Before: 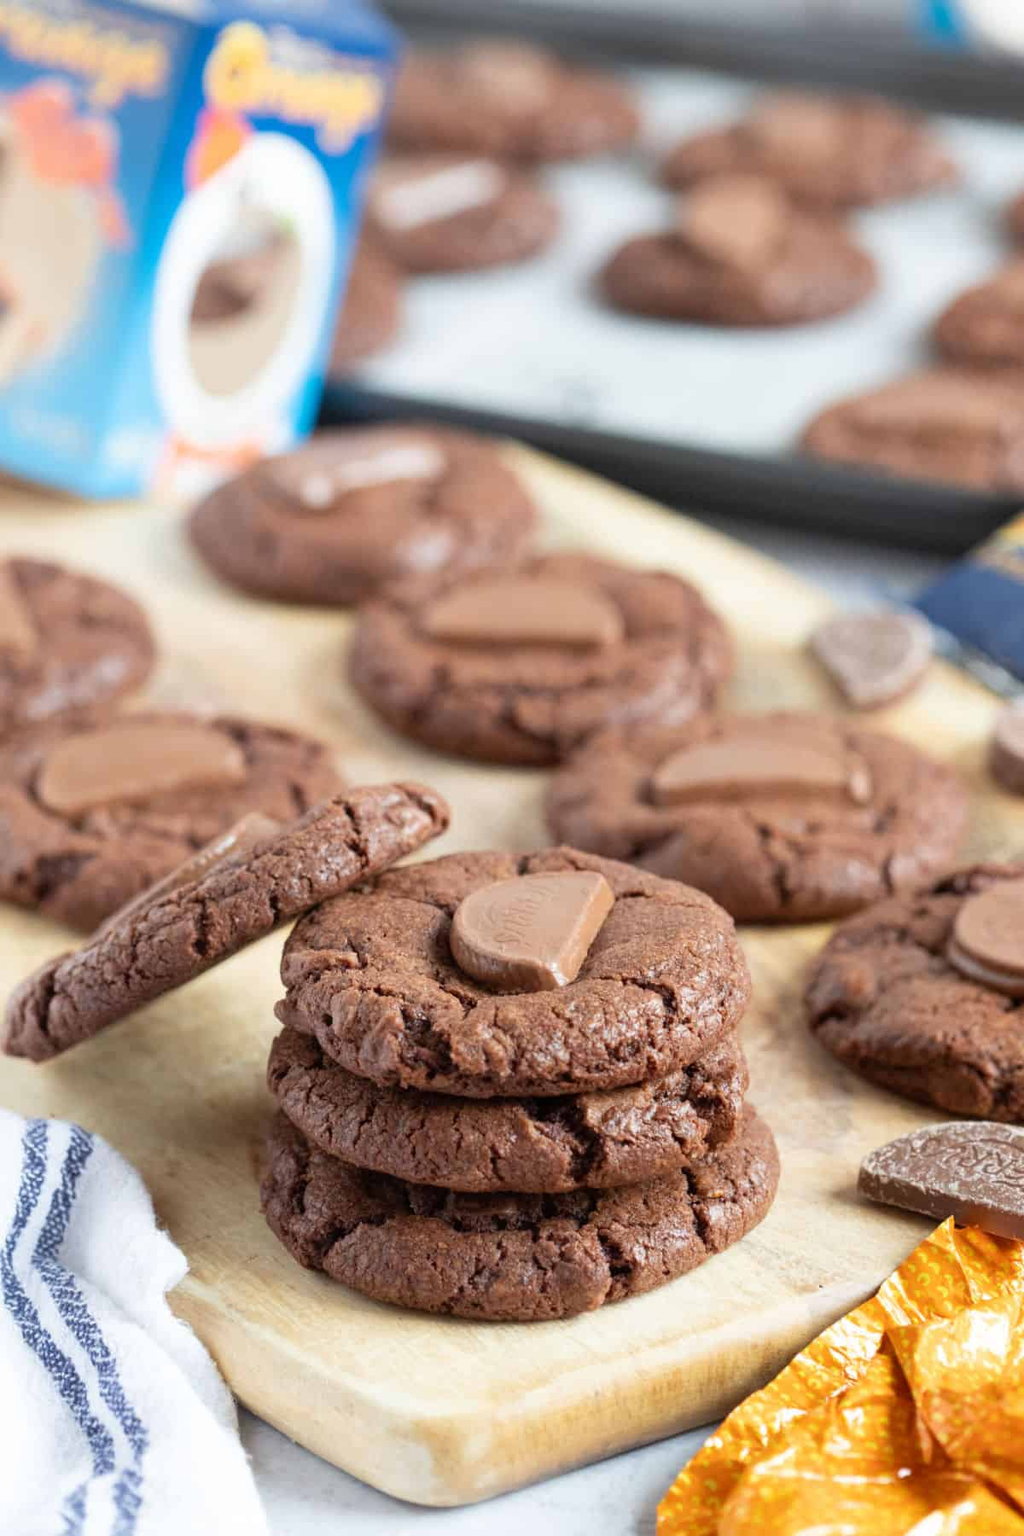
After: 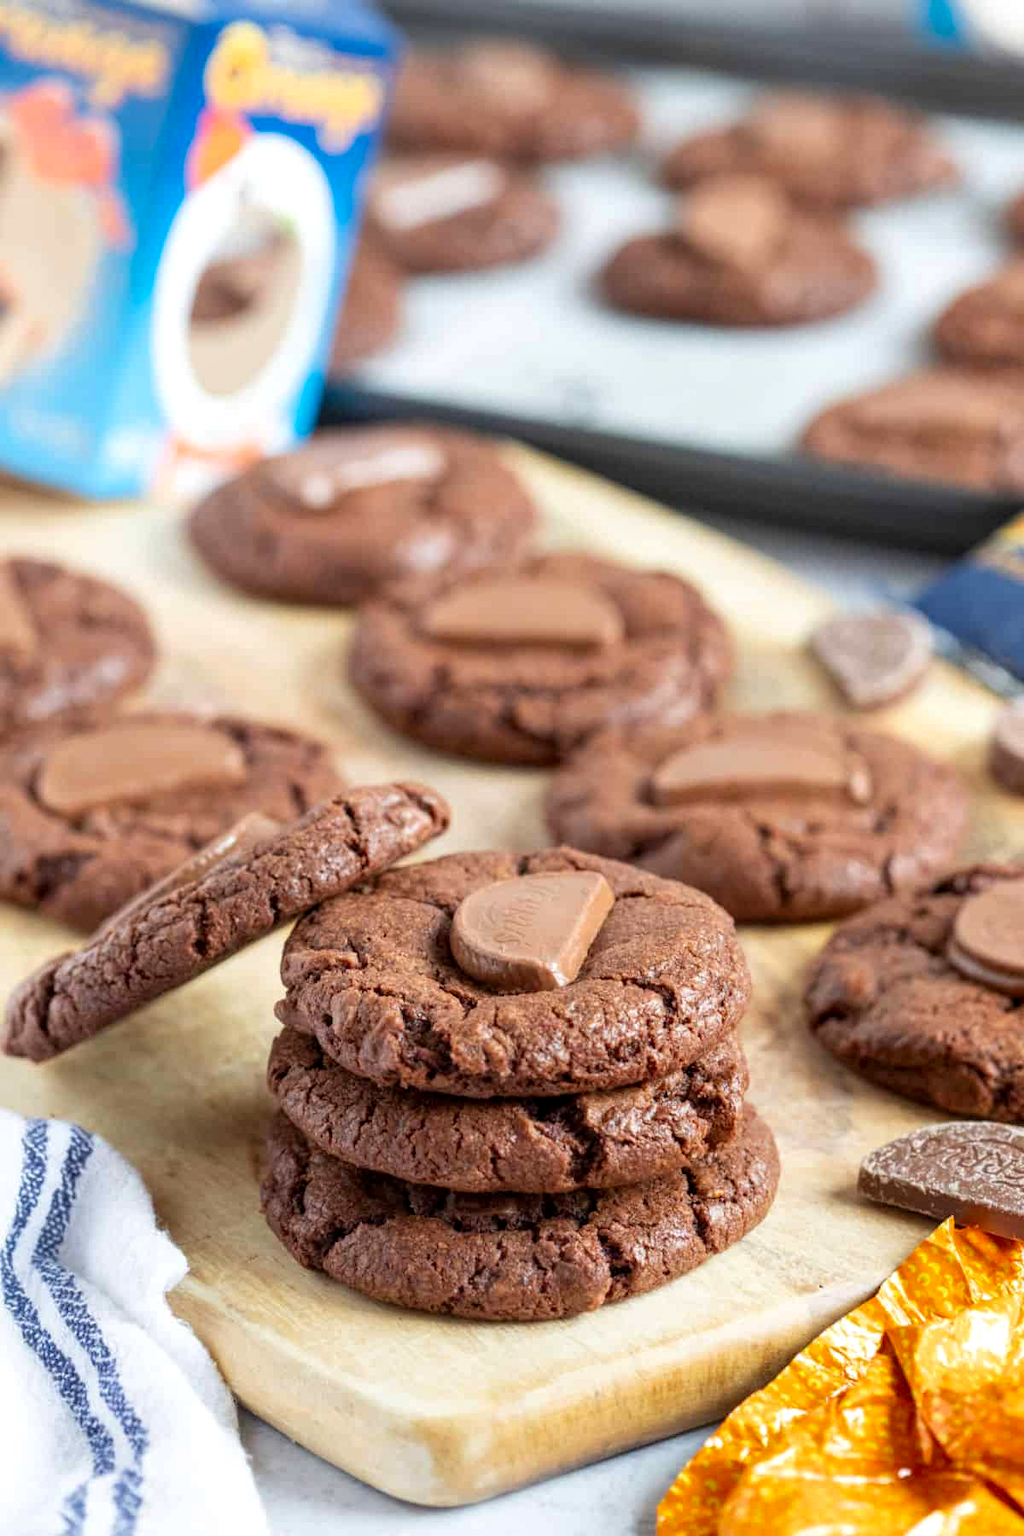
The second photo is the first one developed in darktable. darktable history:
local contrast: on, module defaults
contrast brightness saturation: saturation 0.184
